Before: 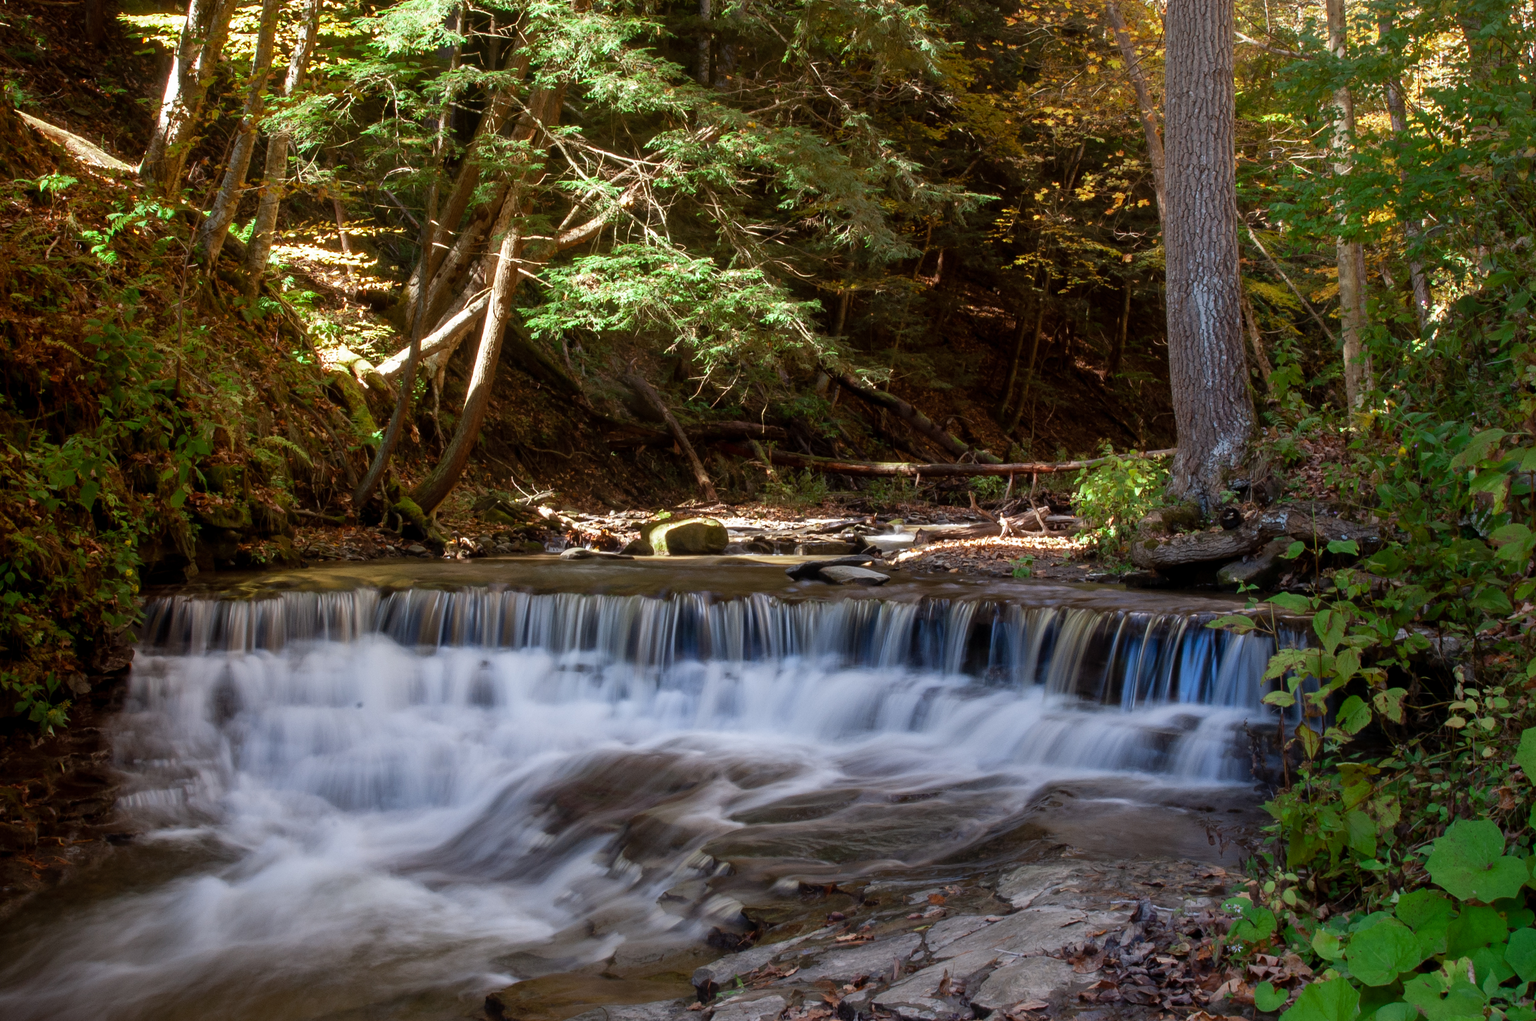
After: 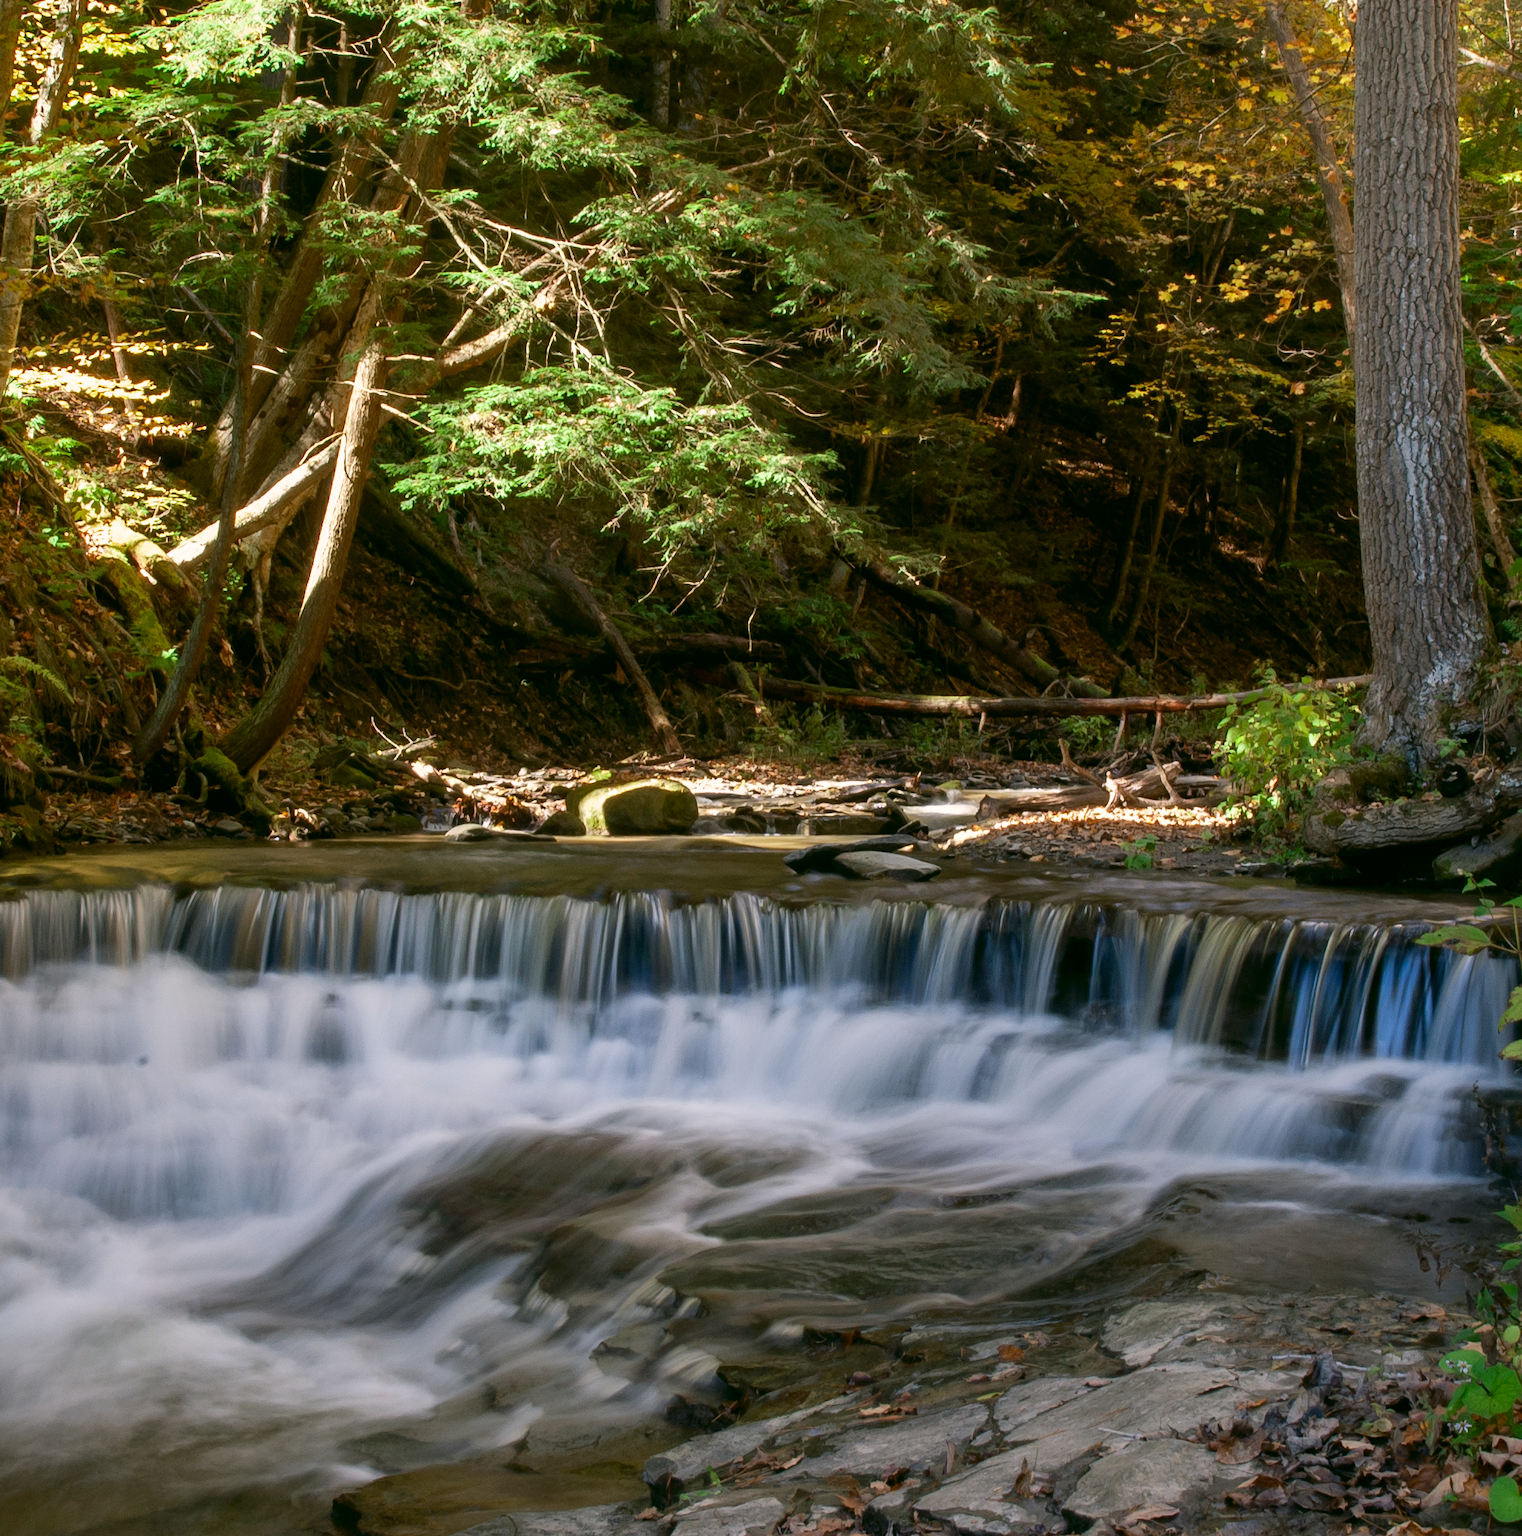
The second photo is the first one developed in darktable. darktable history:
color correction: highlights a* 4.32, highlights b* 4.93, shadows a* -8.13, shadows b* 4.66
crop: left 17.225%, right 16.817%
